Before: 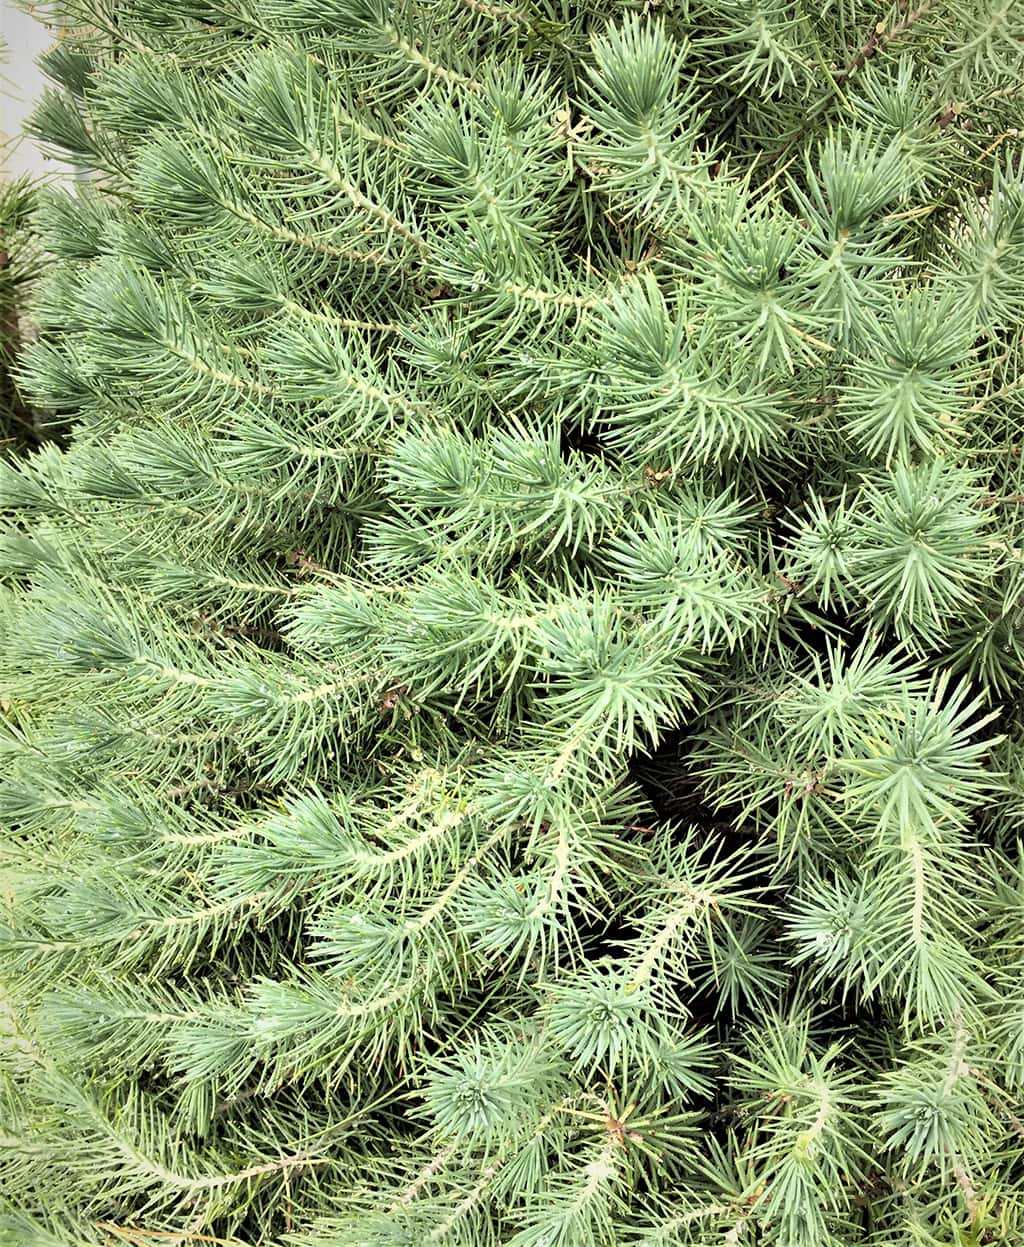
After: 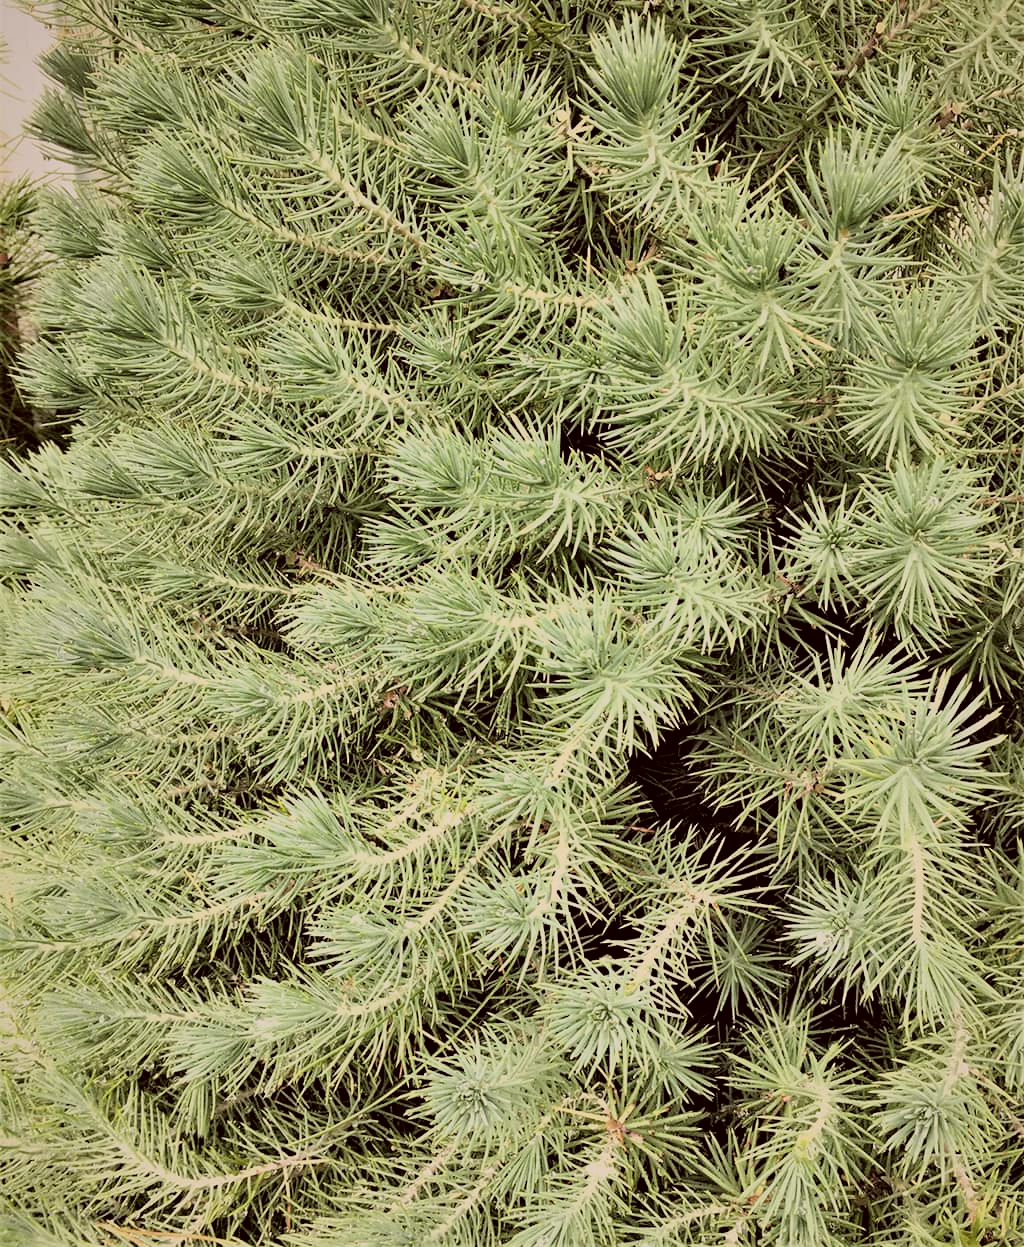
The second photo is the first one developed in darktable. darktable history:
filmic rgb: hardness 4.17
sharpen: radius 2.883, amount 0.868, threshold 47.523
color correction: highlights a* 6.27, highlights b* 8.19, shadows a* 5.94, shadows b* 7.23, saturation 0.9
